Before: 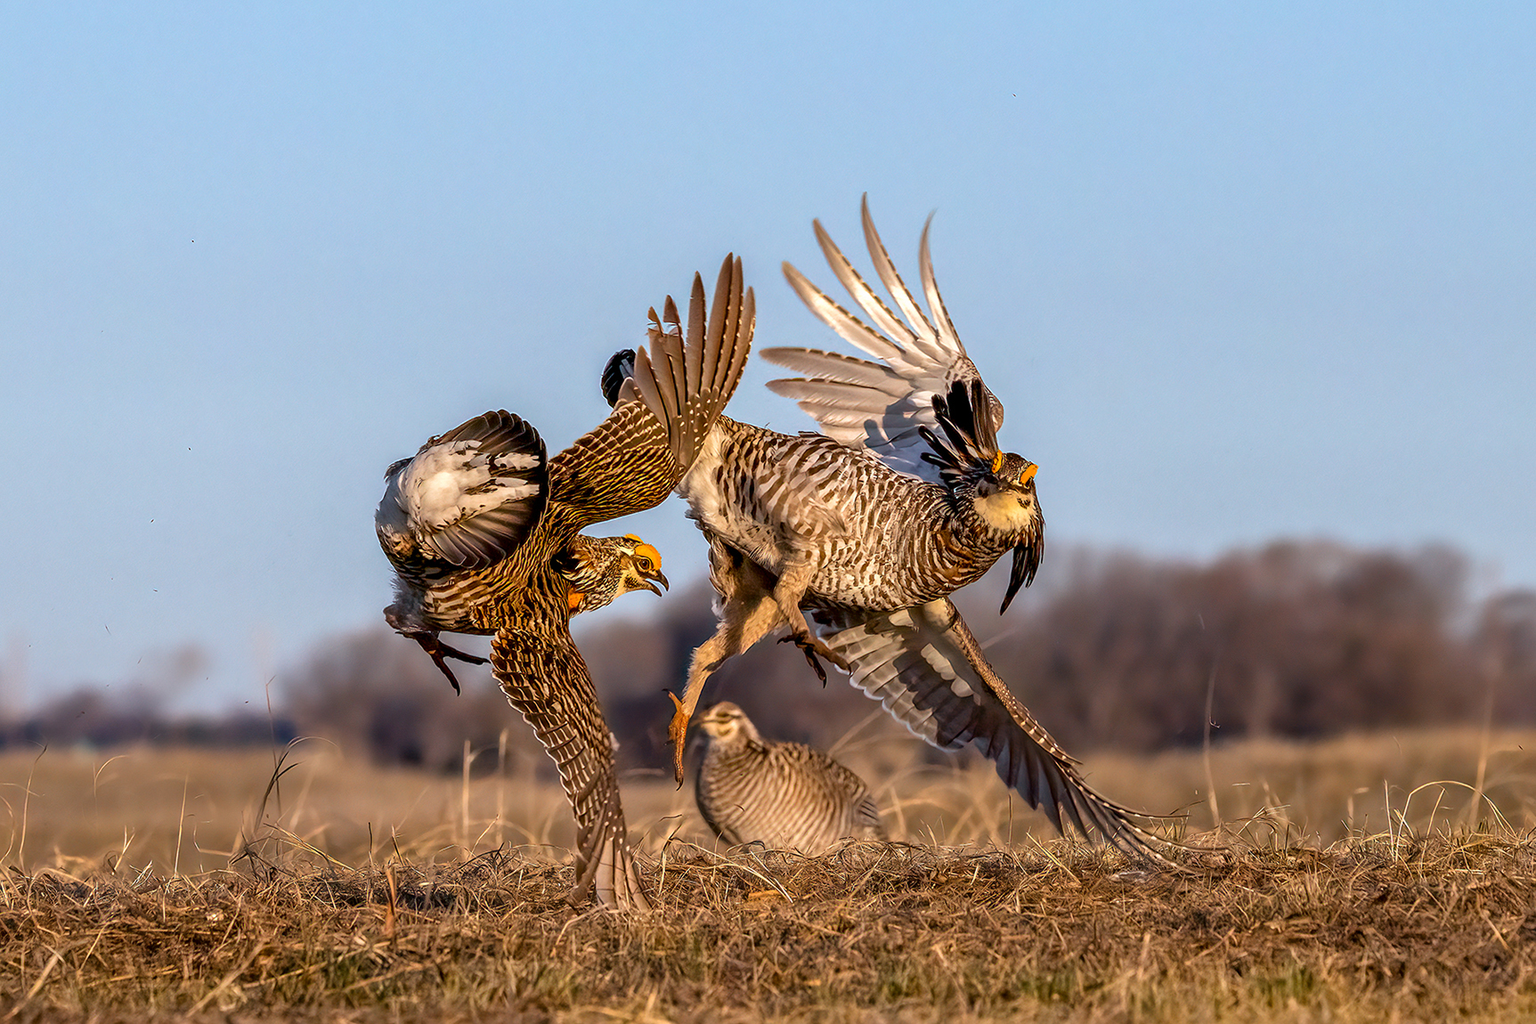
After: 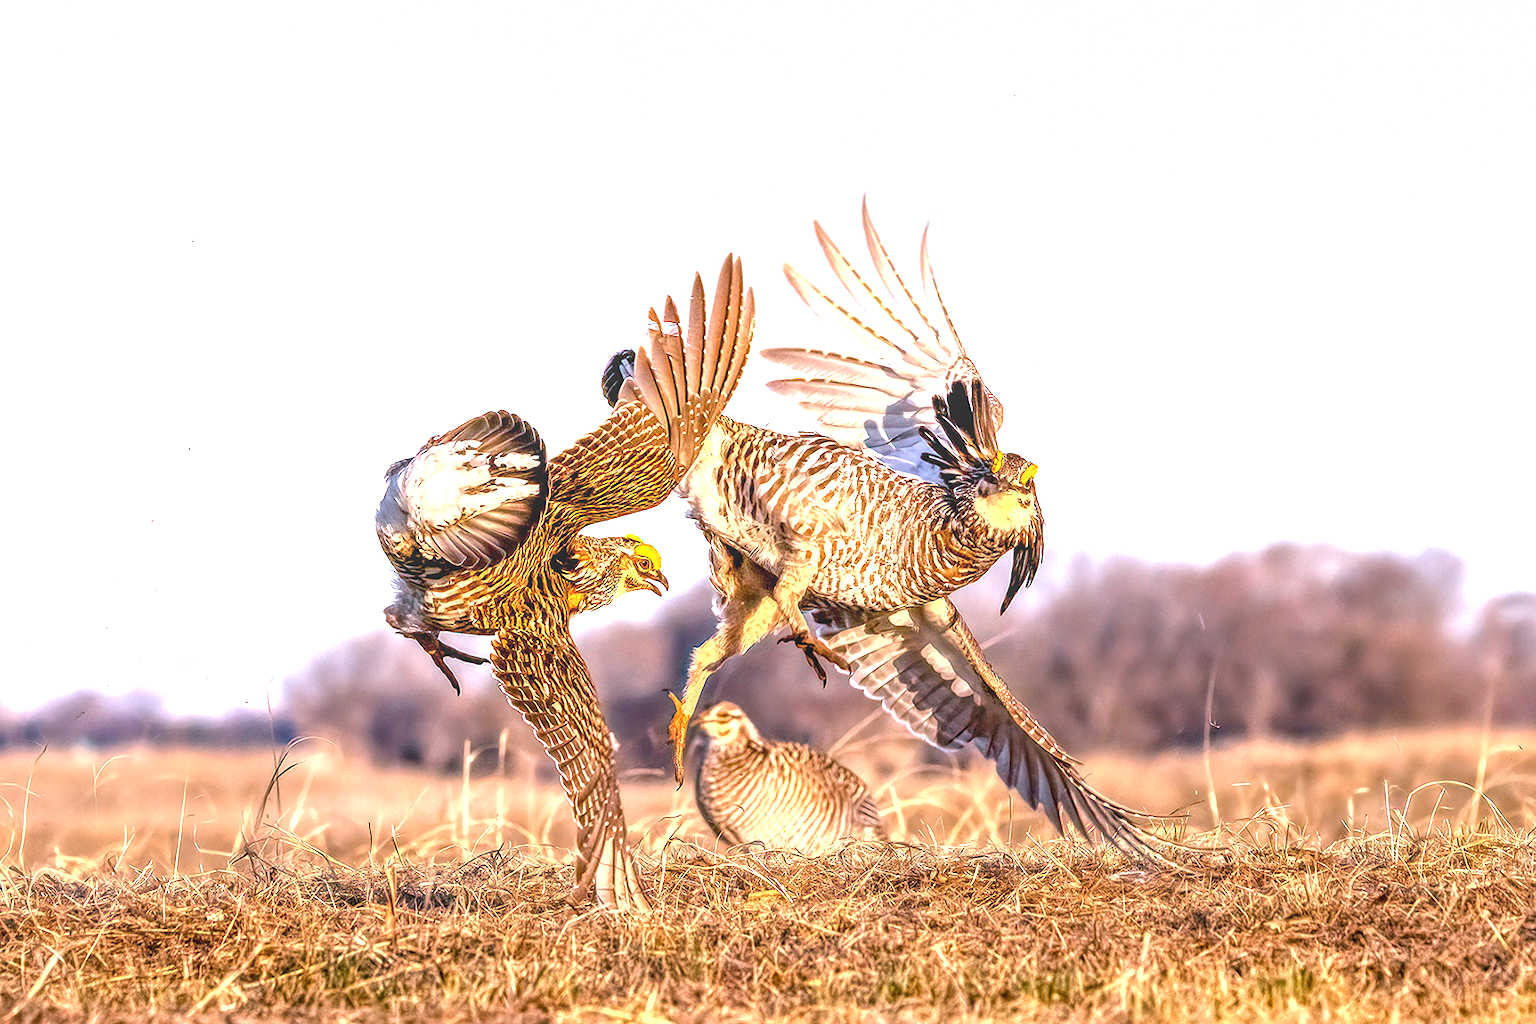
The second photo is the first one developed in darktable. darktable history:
local contrast: highlights 74%, shadows 55%, detail 176%, midtone range 0.207
exposure: black level correction 0, exposure 1.45 EV, compensate exposure bias true, compensate highlight preservation false
white balance: red 1.05, blue 1.072
